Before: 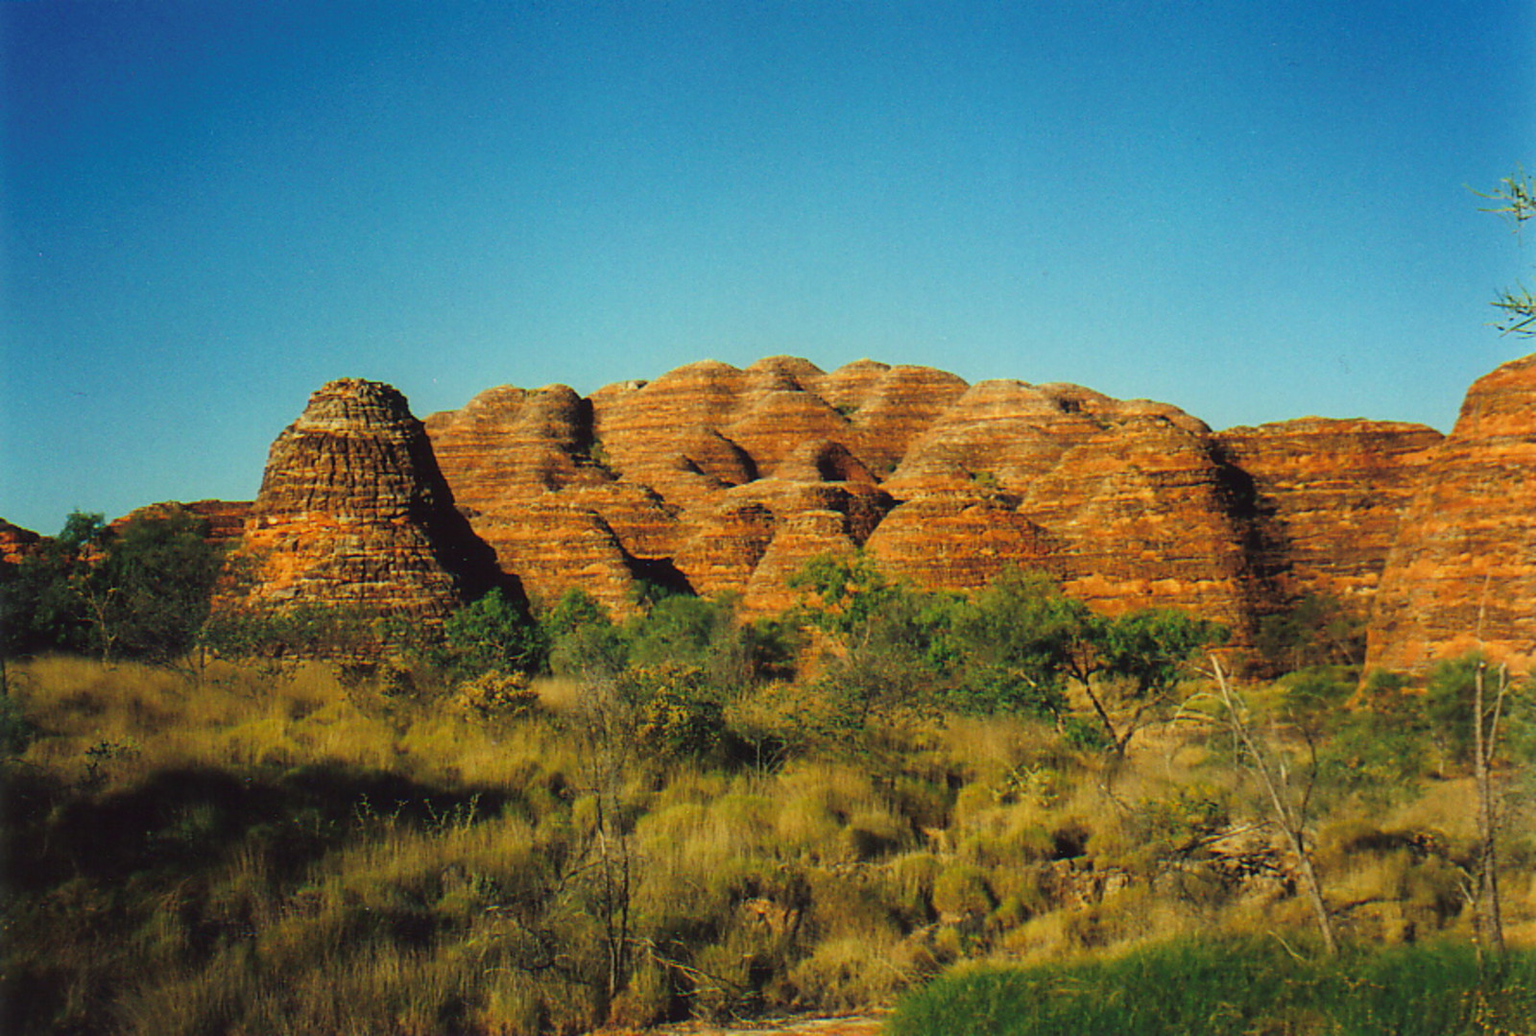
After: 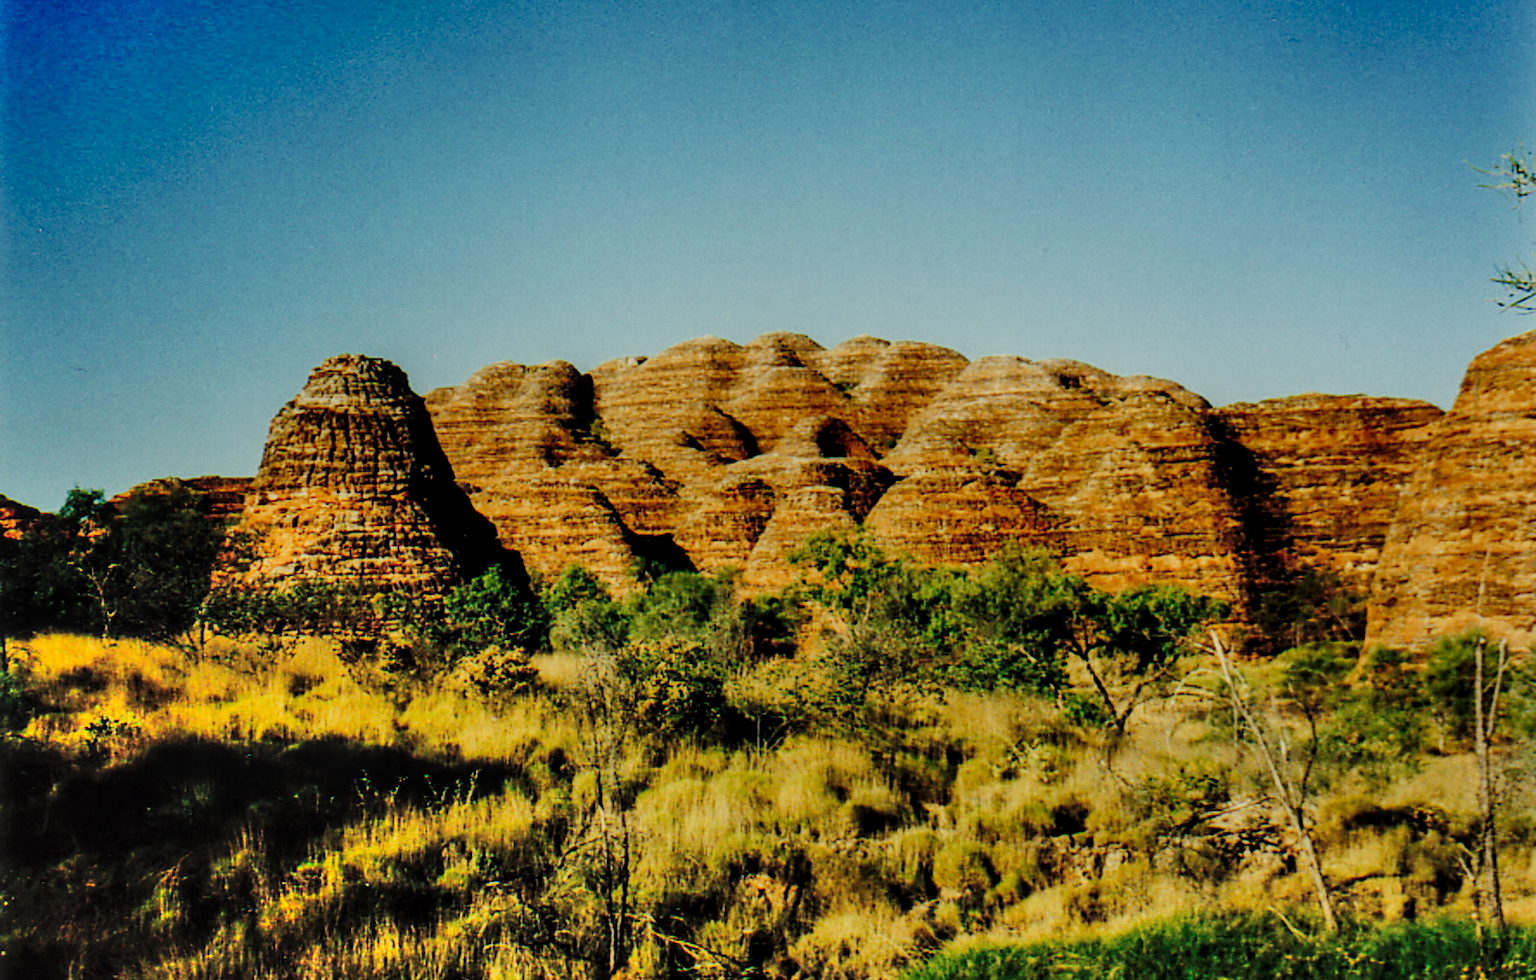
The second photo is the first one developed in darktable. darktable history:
shadows and highlights: shadows 75.15, highlights -25.33, soften with gaussian
filmic rgb: black relative exposure -7.65 EV, white relative exposure 4.56 EV, threshold 2.98 EV, hardness 3.61, preserve chrominance no, color science v3 (2019), use custom middle-gray values true, enable highlight reconstruction true
exposure: black level correction -0.015, exposure -0.518 EV, compensate exposure bias true, compensate highlight preservation false
crop and rotate: top 2.346%, bottom 3.013%
local contrast: on, module defaults
tone curve: curves: ch0 [(0, 0) (0.003, 0) (0.011, 0.001) (0.025, 0.001) (0.044, 0.002) (0.069, 0.007) (0.1, 0.015) (0.136, 0.027) (0.177, 0.066) (0.224, 0.122) (0.277, 0.219) (0.335, 0.327) (0.399, 0.432) (0.468, 0.527) (0.543, 0.615) (0.623, 0.695) (0.709, 0.777) (0.801, 0.874) (0.898, 0.973) (1, 1)], preserve colors none
contrast brightness saturation: contrast 0.06, brightness -0.006, saturation -0.238
tone equalizer: edges refinement/feathering 500, mask exposure compensation -1.57 EV, preserve details no
